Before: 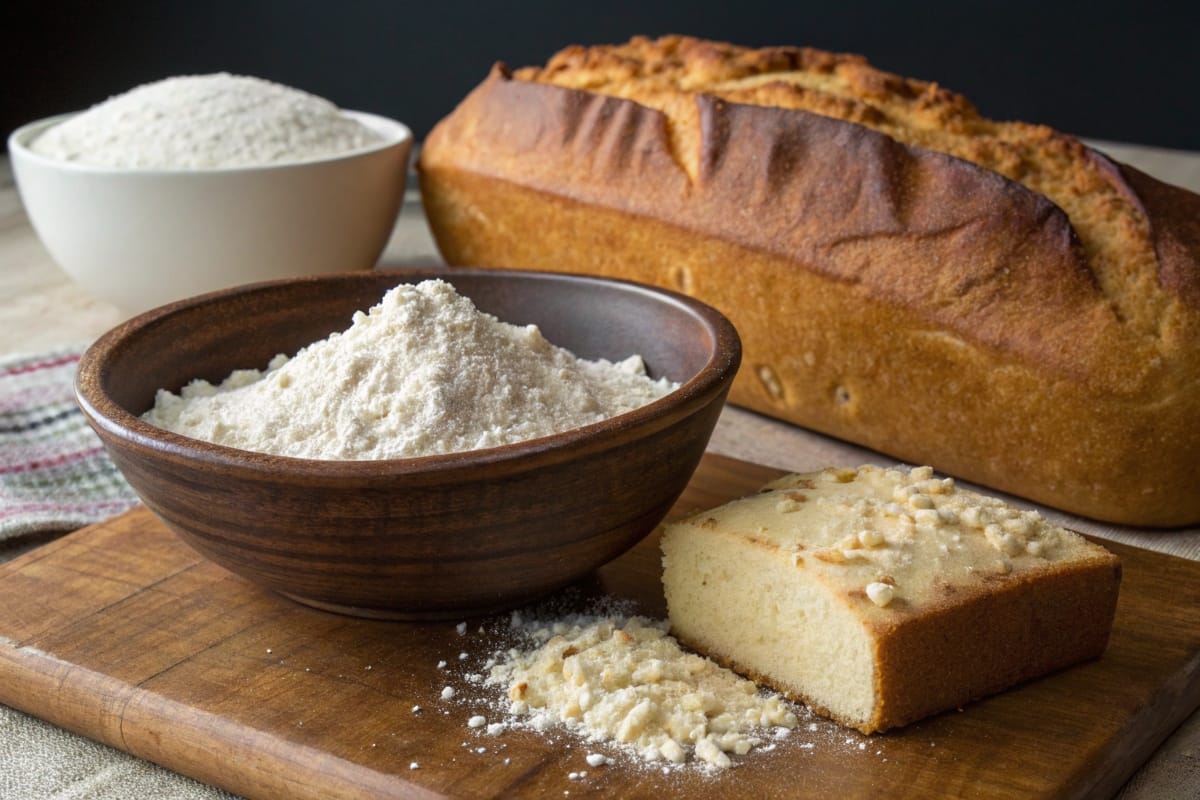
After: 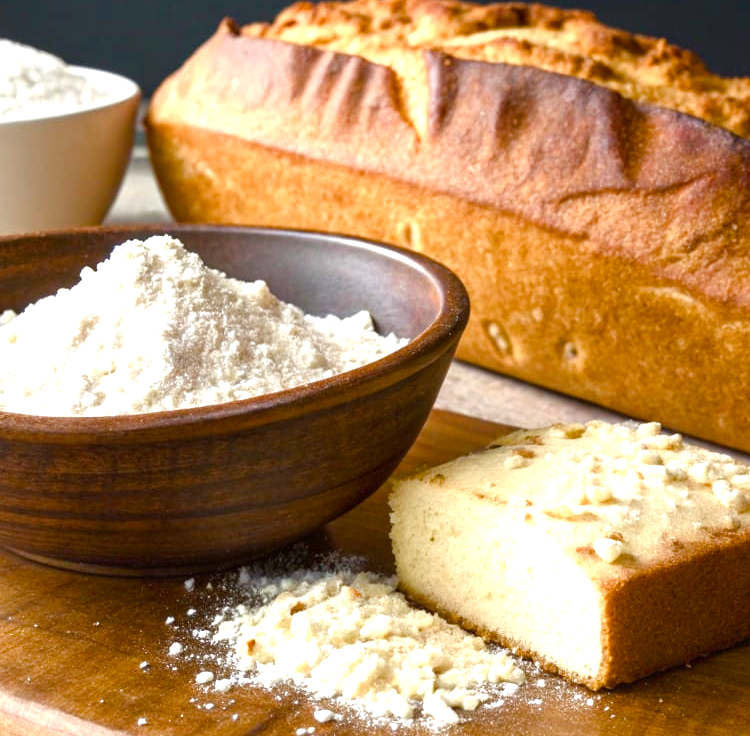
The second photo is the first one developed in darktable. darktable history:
color balance rgb: perceptual saturation grading › global saturation 0.144%, perceptual saturation grading › highlights -29.257%, perceptual saturation grading › mid-tones 29.107%, perceptual saturation grading › shadows 59.593%, perceptual brilliance grading › global brilliance 12.215%
exposure: black level correction 0, exposure 0.703 EV, compensate highlight preservation false
crop and rotate: left 22.717%, top 5.622%, right 14.769%, bottom 2.316%
